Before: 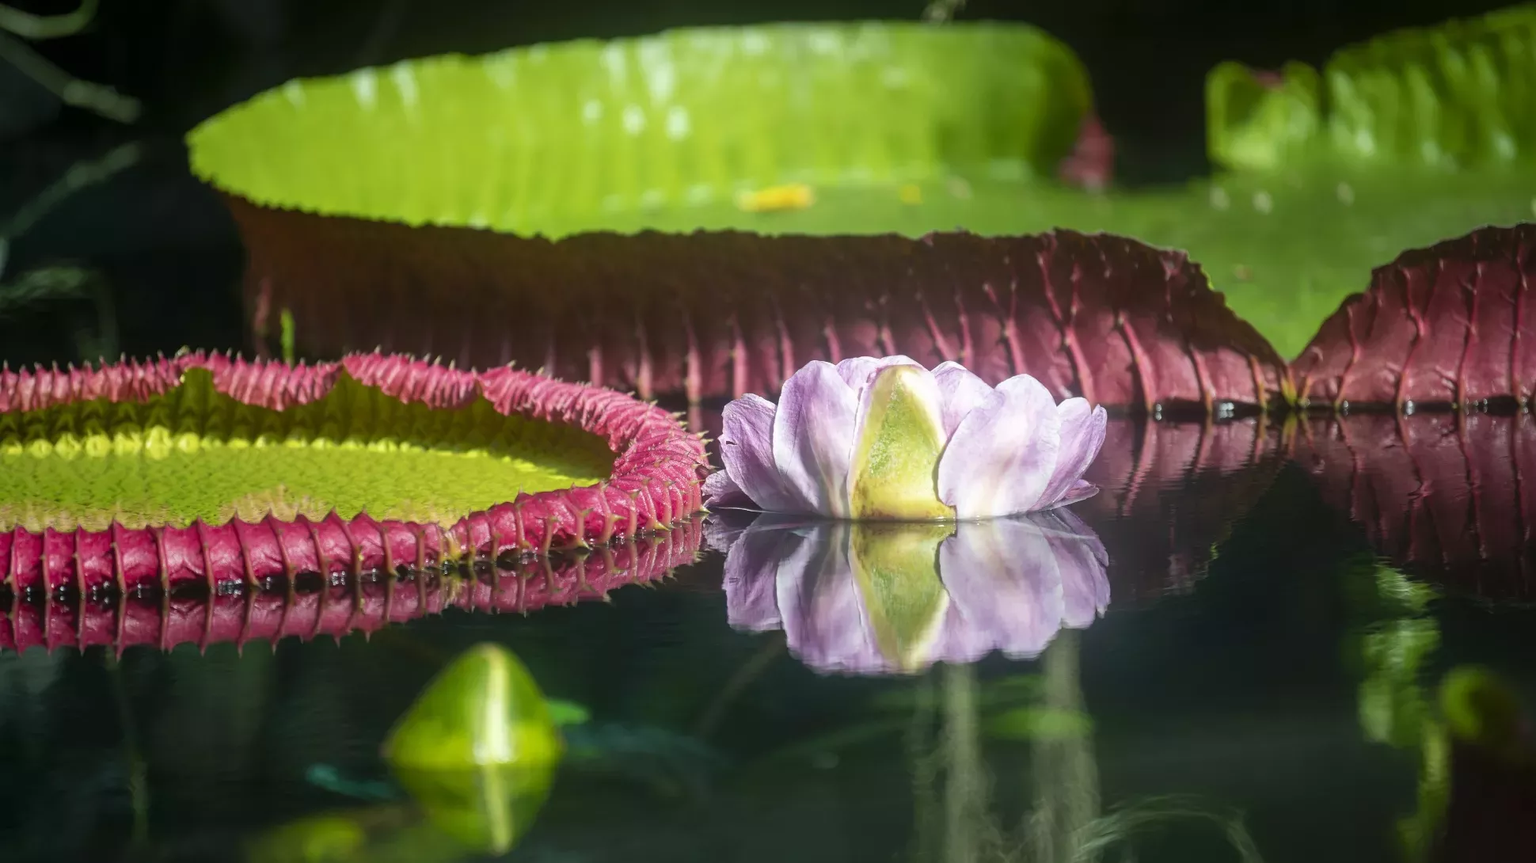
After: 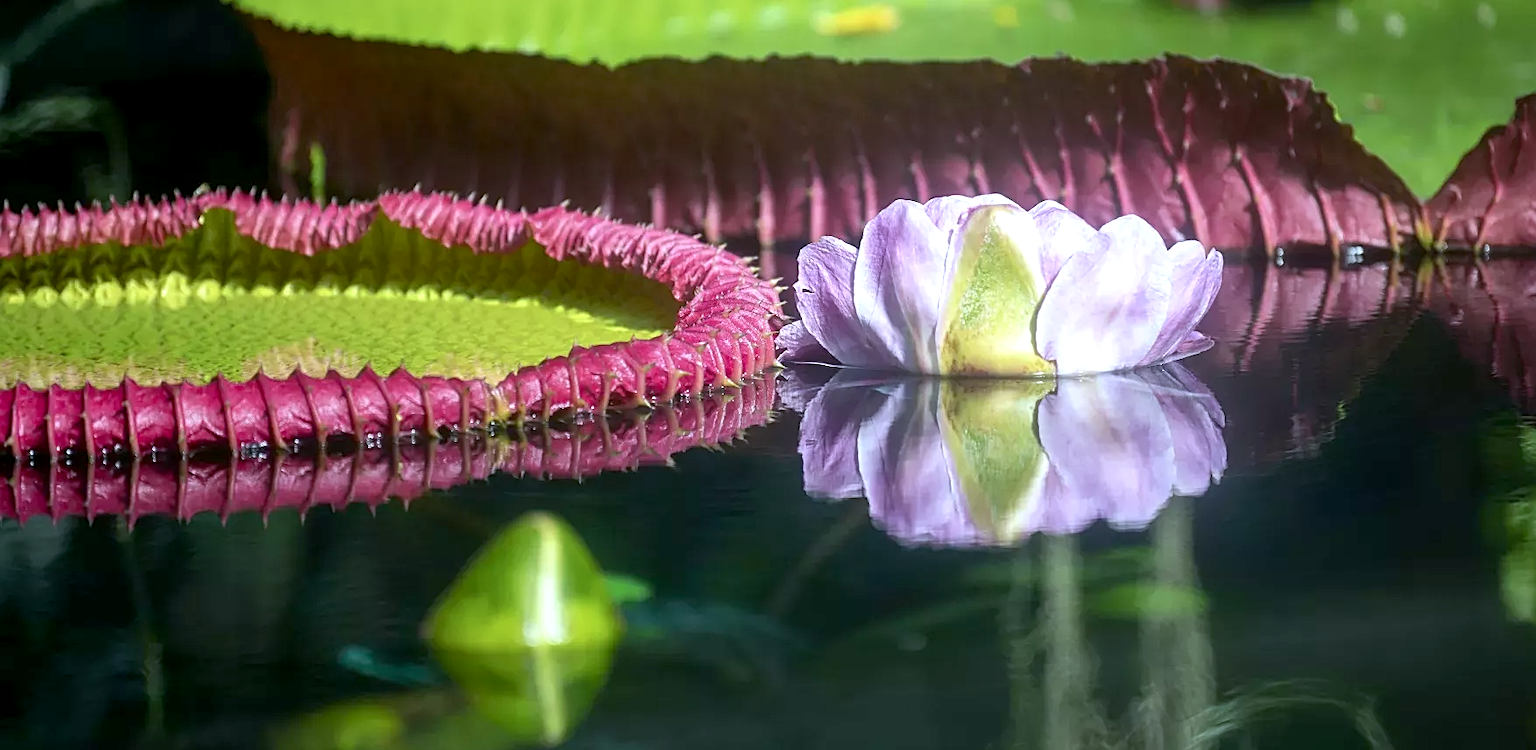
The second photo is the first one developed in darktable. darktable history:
crop: top 20.916%, right 9.437%, bottom 0.316%
color calibration: illuminant as shot in camera, x 0.37, y 0.382, temperature 4313.32 K
exposure: black level correction 0.005, exposure 0.286 EV, compensate highlight preservation false
sharpen: on, module defaults
